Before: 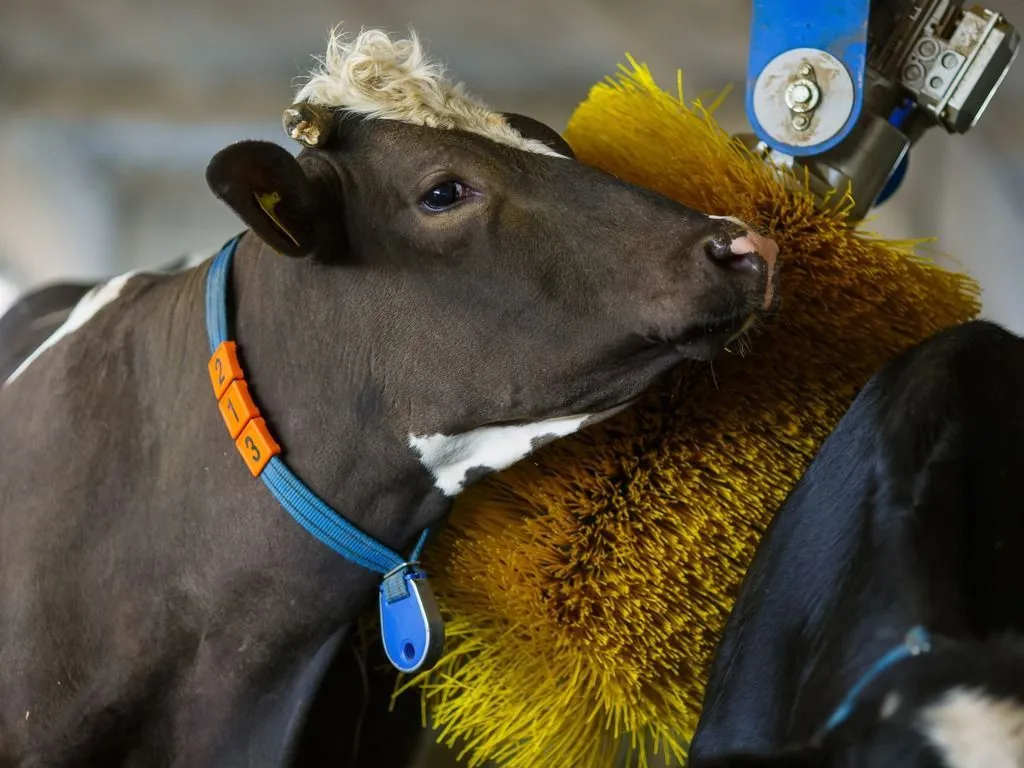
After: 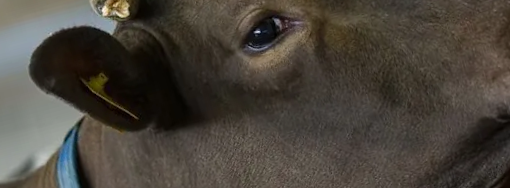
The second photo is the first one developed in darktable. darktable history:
crop: left 10.121%, top 10.631%, right 36.218%, bottom 51.526%
rotate and perspective: rotation -14.8°, crop left 0.1, crop right 0.903, crop top 0.25, crop bottom 0.748
